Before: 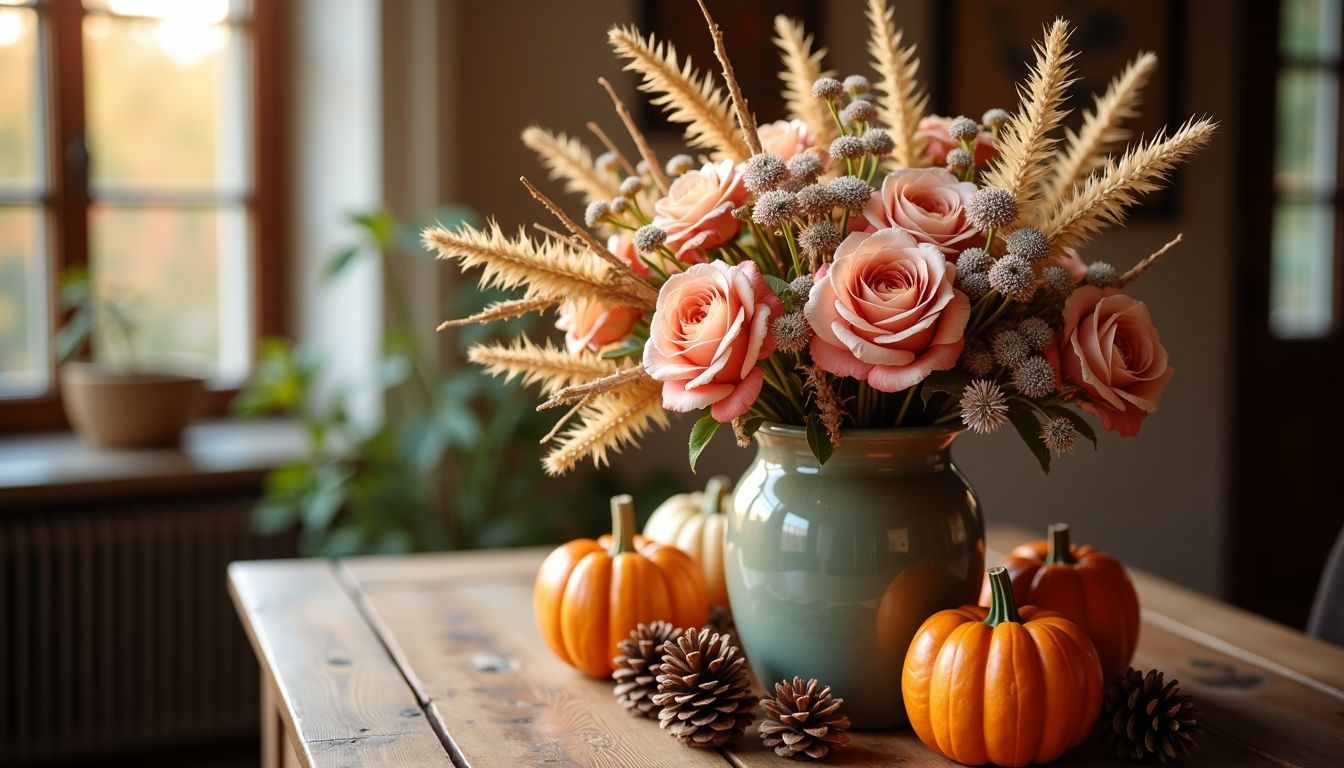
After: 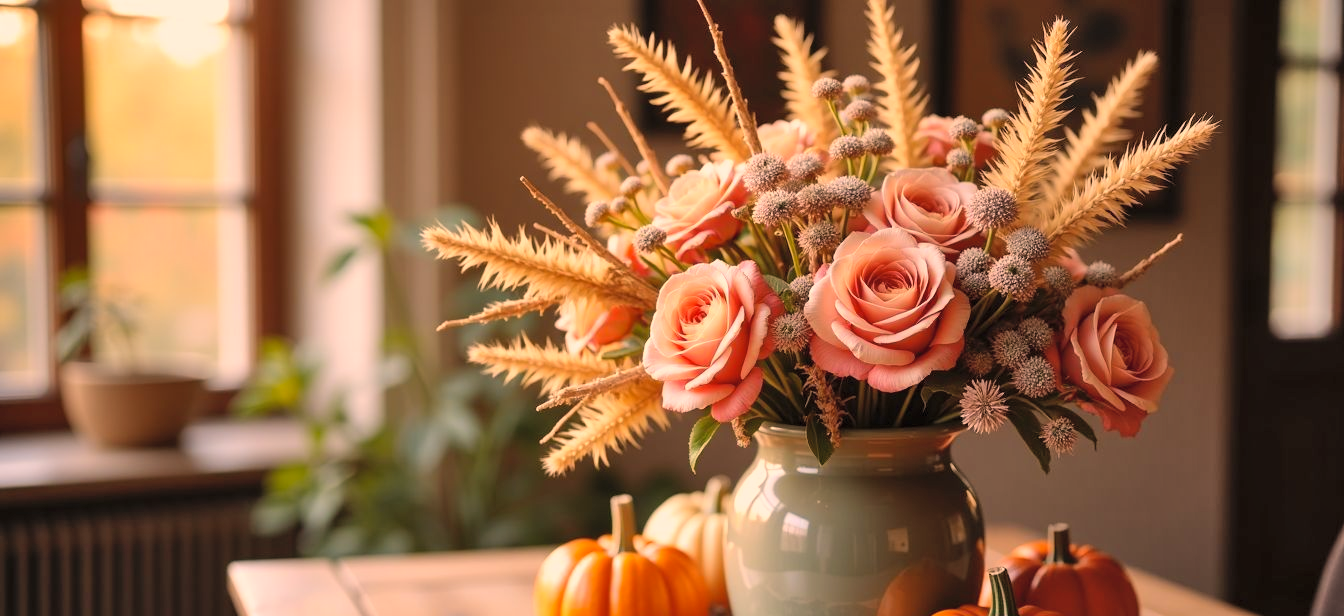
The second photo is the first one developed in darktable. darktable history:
color correction: highlights a* 20.61, highlights b* 19.94
shadows and highlights: low approximation 0.01, soften with gaussian
contrast brightness saturation: brightness 0.145
crop: bottom 19.695%
